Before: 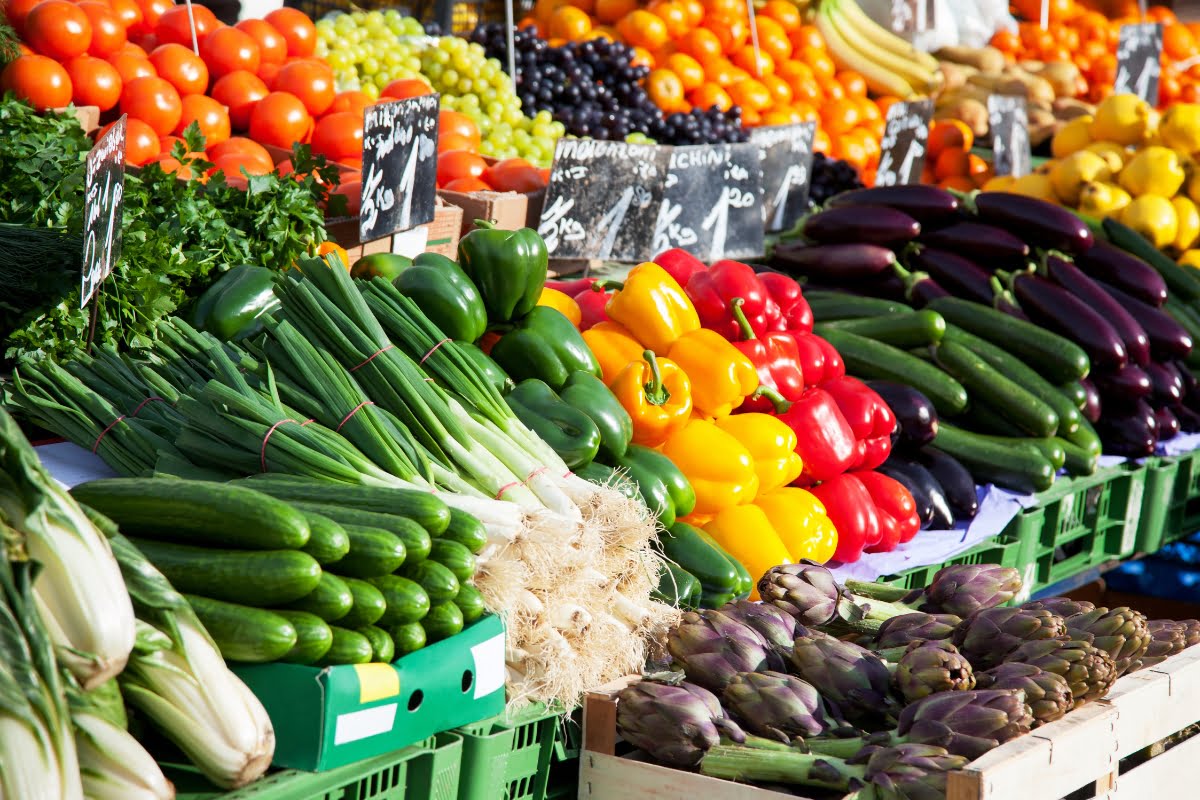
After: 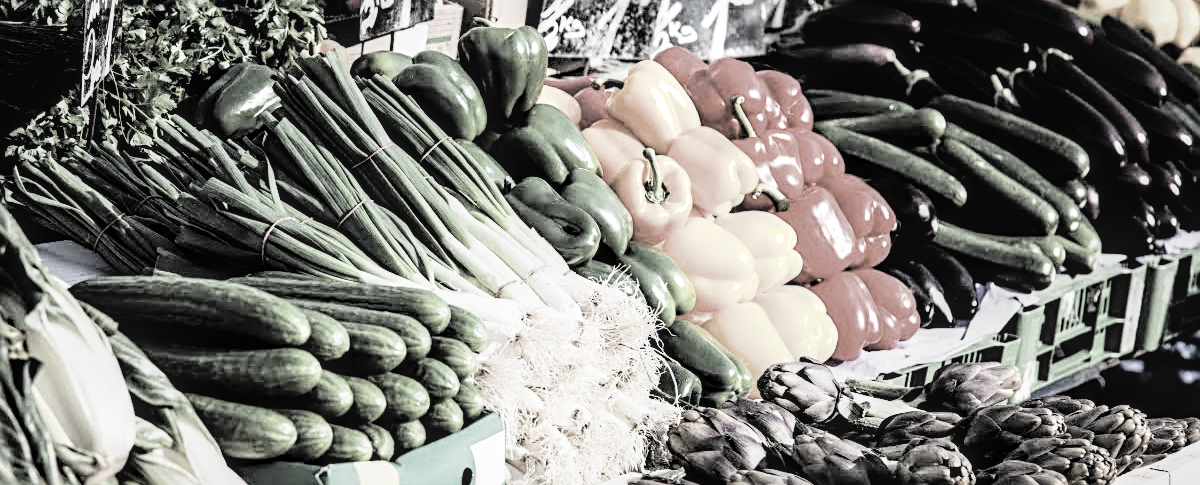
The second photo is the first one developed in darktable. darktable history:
color correction: saturation 0.2
crop and rotate: top 25.357%, bottom 13.942%
filmic rgb: black relative exposure -5 EV, white relative exposure 3.5 EV, hardness 3.19, contrast 1.2, highlights saturation mix -50%
local contrast: highlights 35%, detail 135%
contrast brightness saturation: brightness 0.28
sharpen: radius 3.119
tone equalizer: -8 EV -0.75 EV, -7 EV -0.7 EV, -6 EV -0.6 EV, -5 EV -0.4 EV, -3 EV 0.4 EV, -2 EV 0.6 EV, -1 EV 0.7 EV, +0 EV 0.75 EV, edges refinement/feathering 500, mask exposure compensation -1.57 EV, preserve details no
